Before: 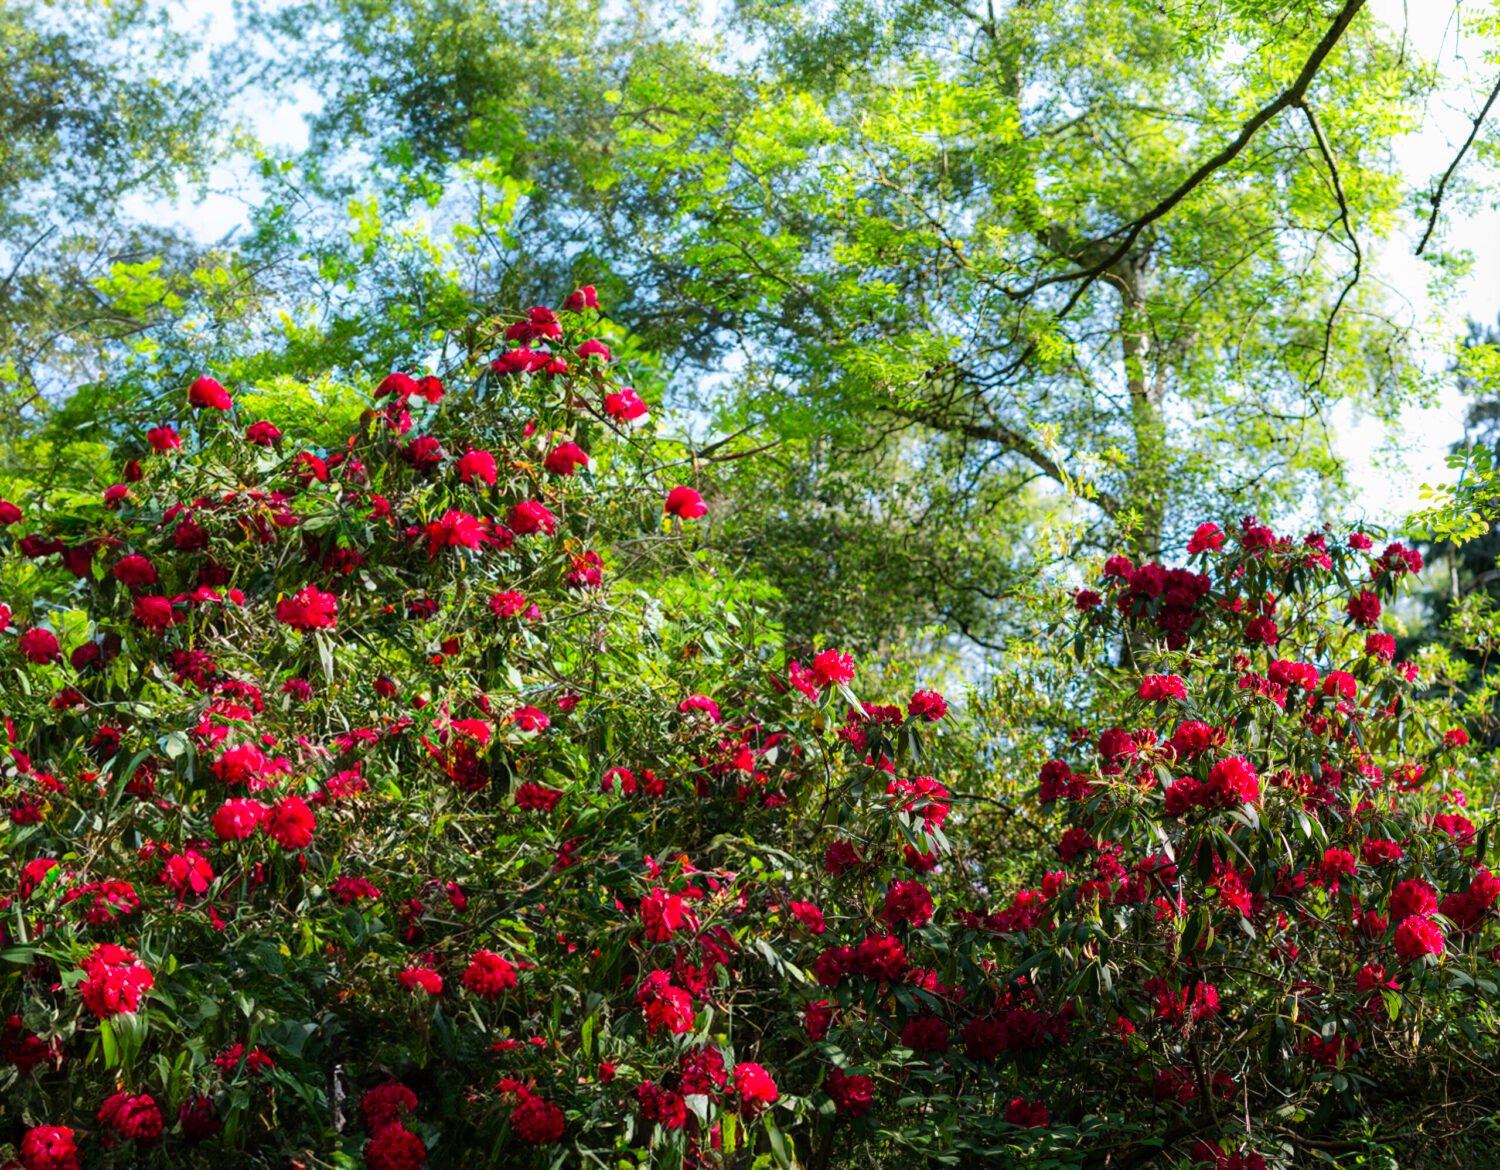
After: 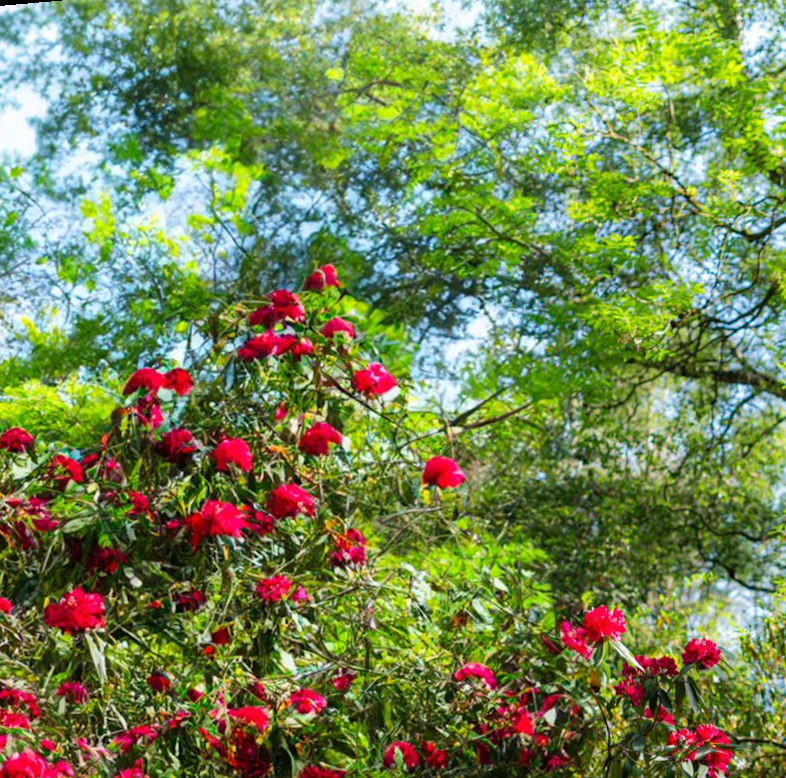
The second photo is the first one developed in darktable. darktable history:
rotate and perspective: rotation -4.98°, automatic cropping off
crop: left 17.835%, top 7.675%, right 32.881%, bottom 32.213%
